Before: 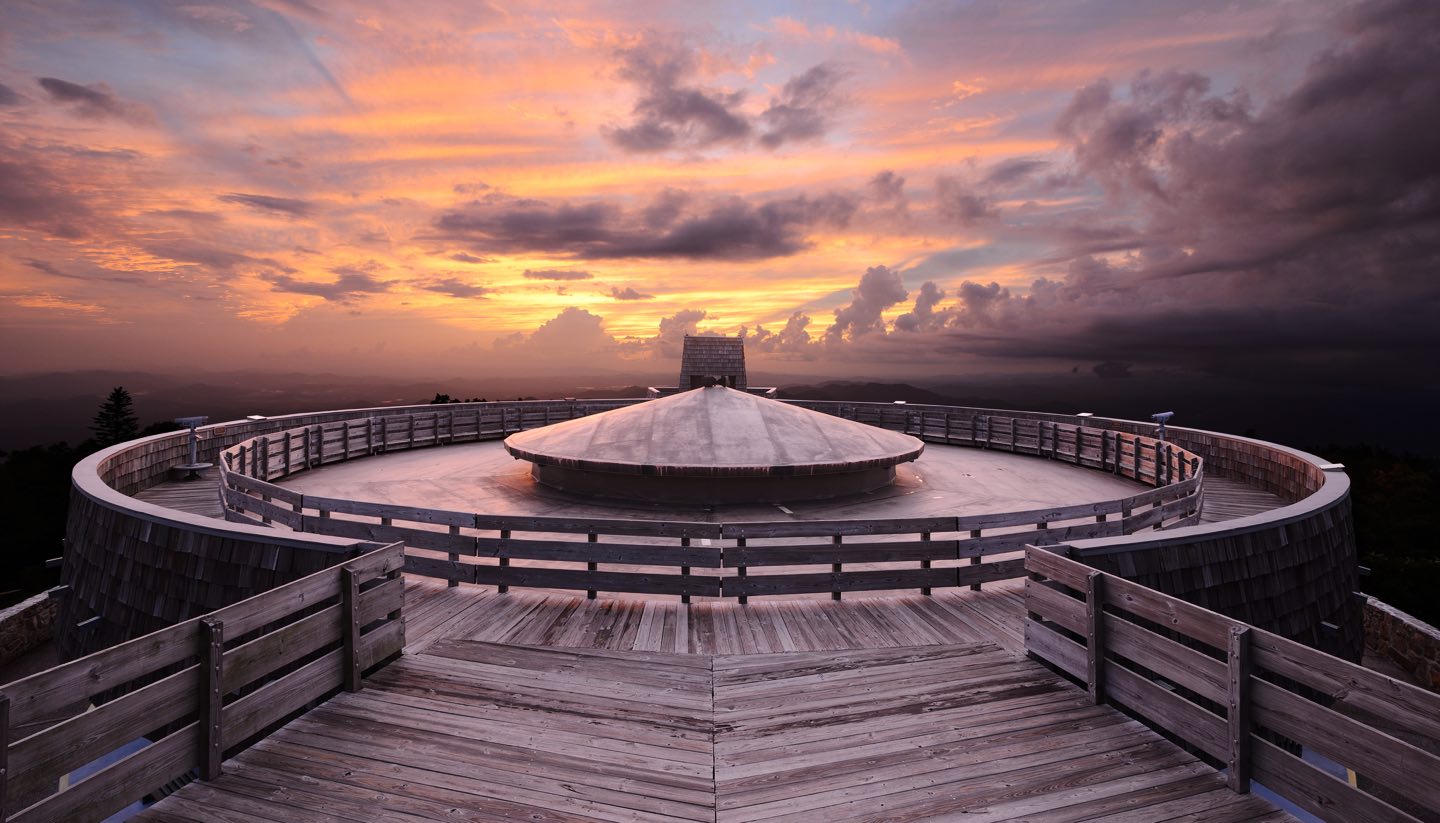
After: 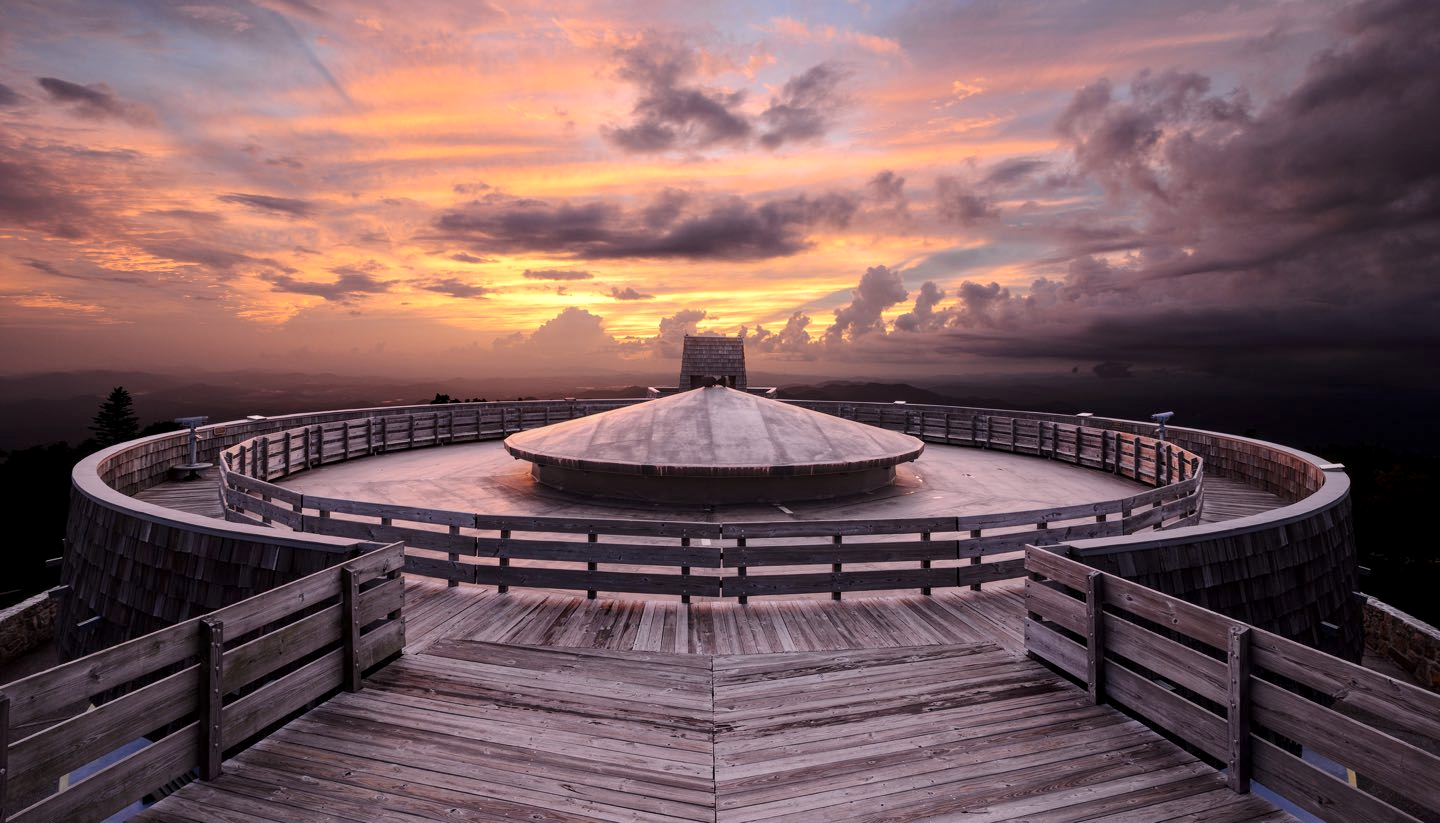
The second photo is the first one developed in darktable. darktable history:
base curve: curves: ch0 [(0, 0) (0.989, 0.992)], preserve colors none
local contrast: on, module defaults
